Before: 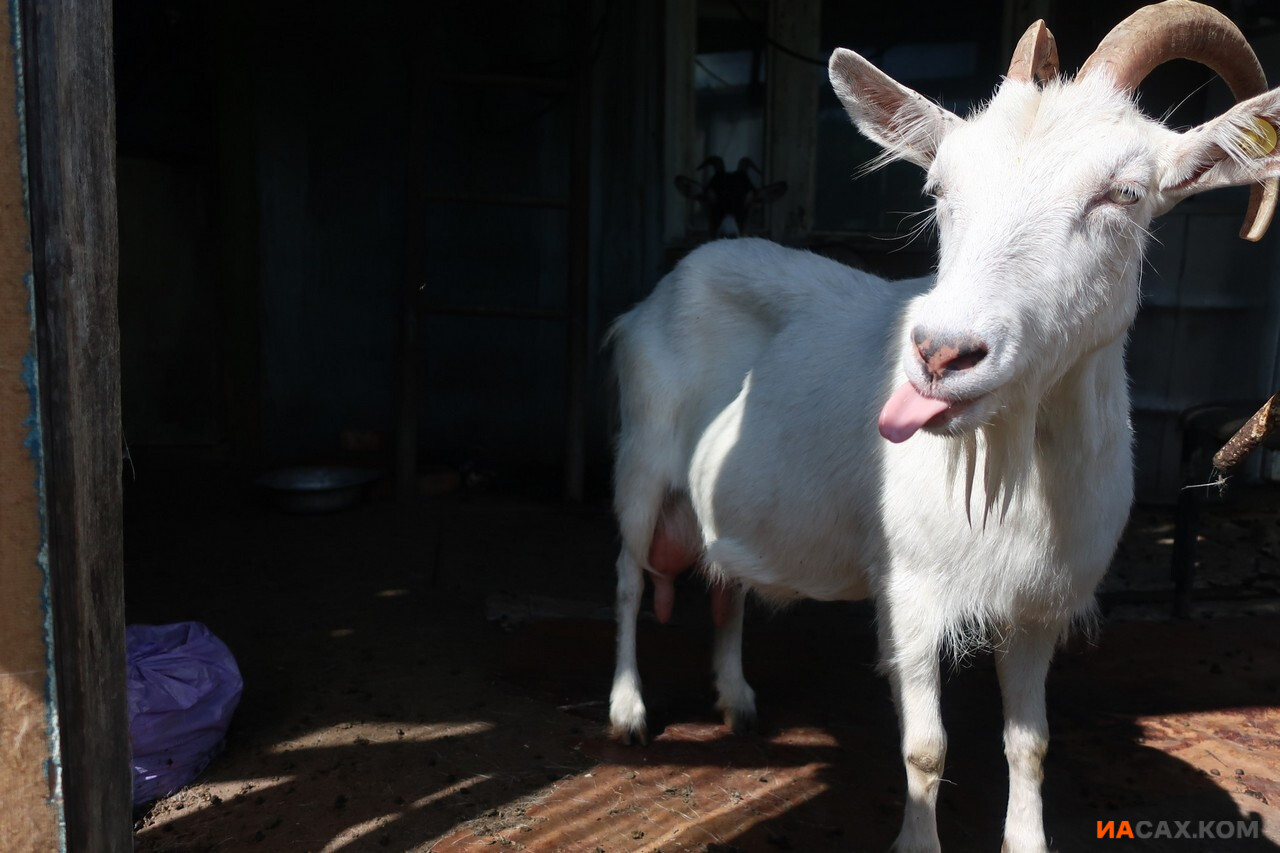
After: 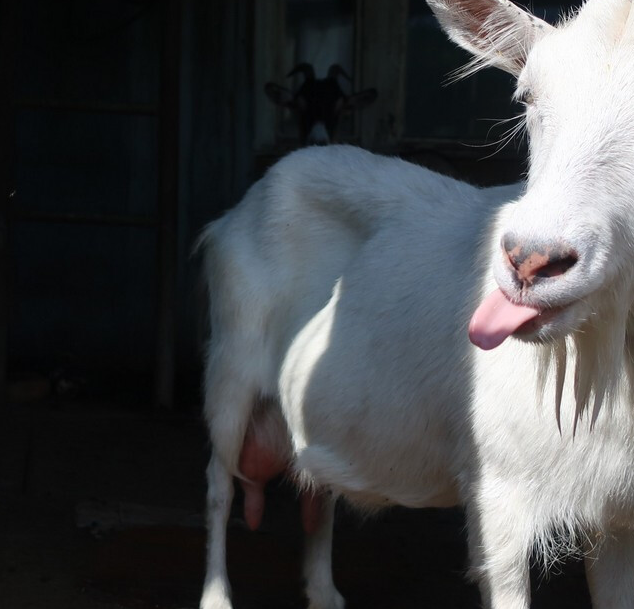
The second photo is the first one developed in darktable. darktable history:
crop: left 32.075%, top 10.976%, right 18.355%, bottom 17.596%
exposure: black level correction 0, compensate exposure bias true, compensate highlight preservation false
